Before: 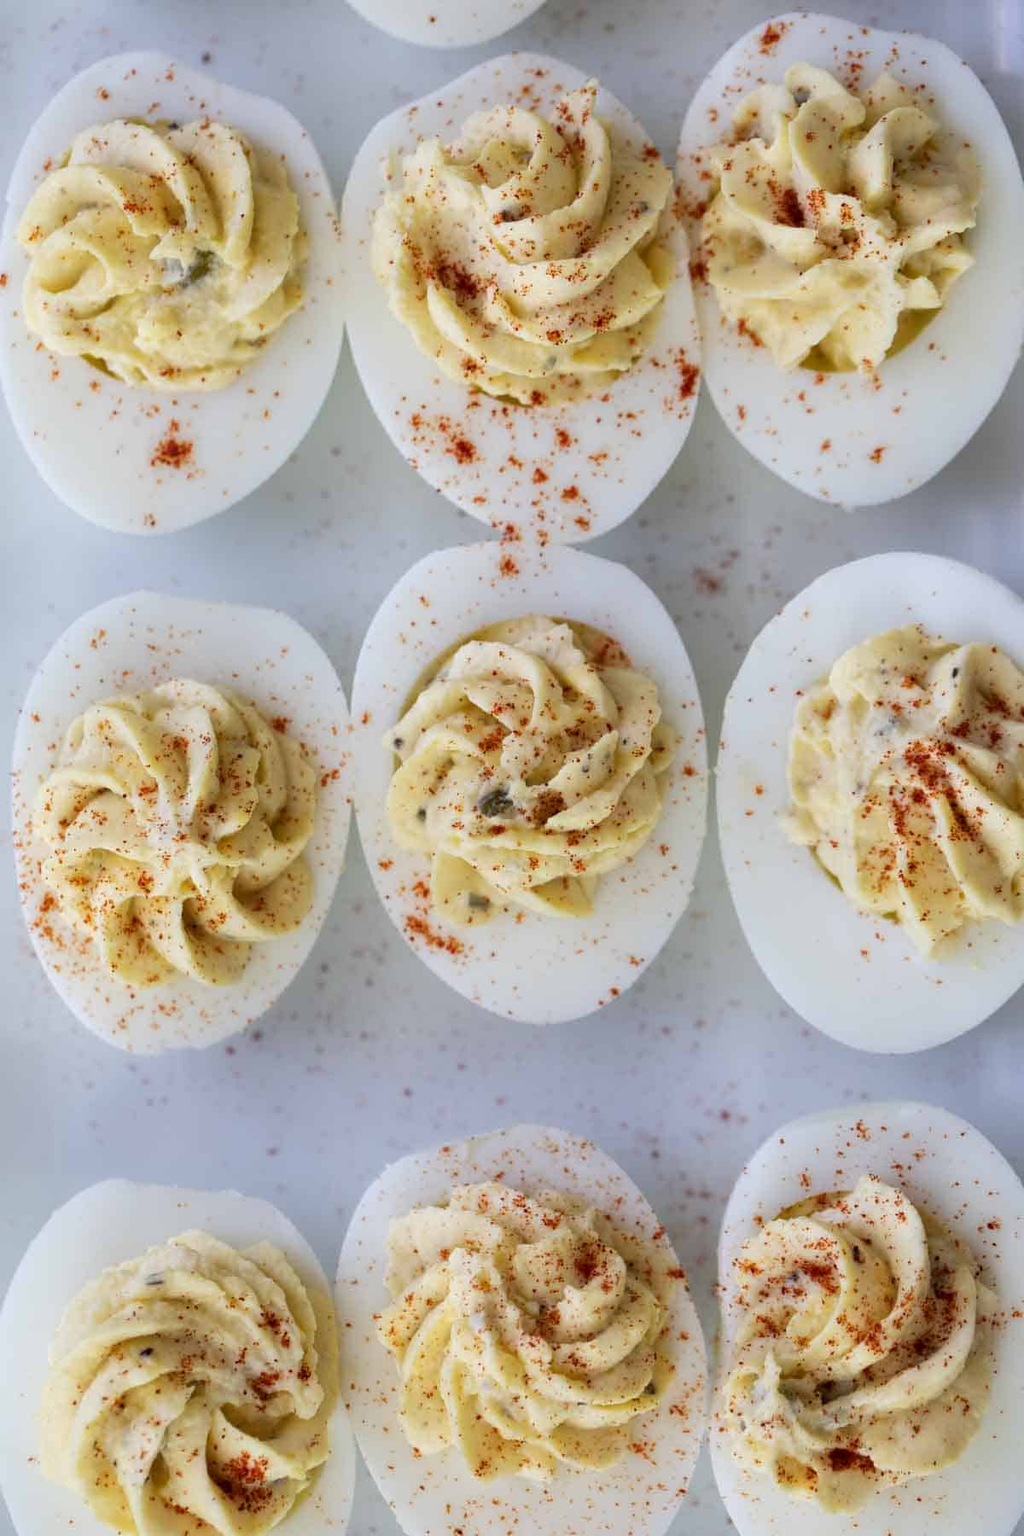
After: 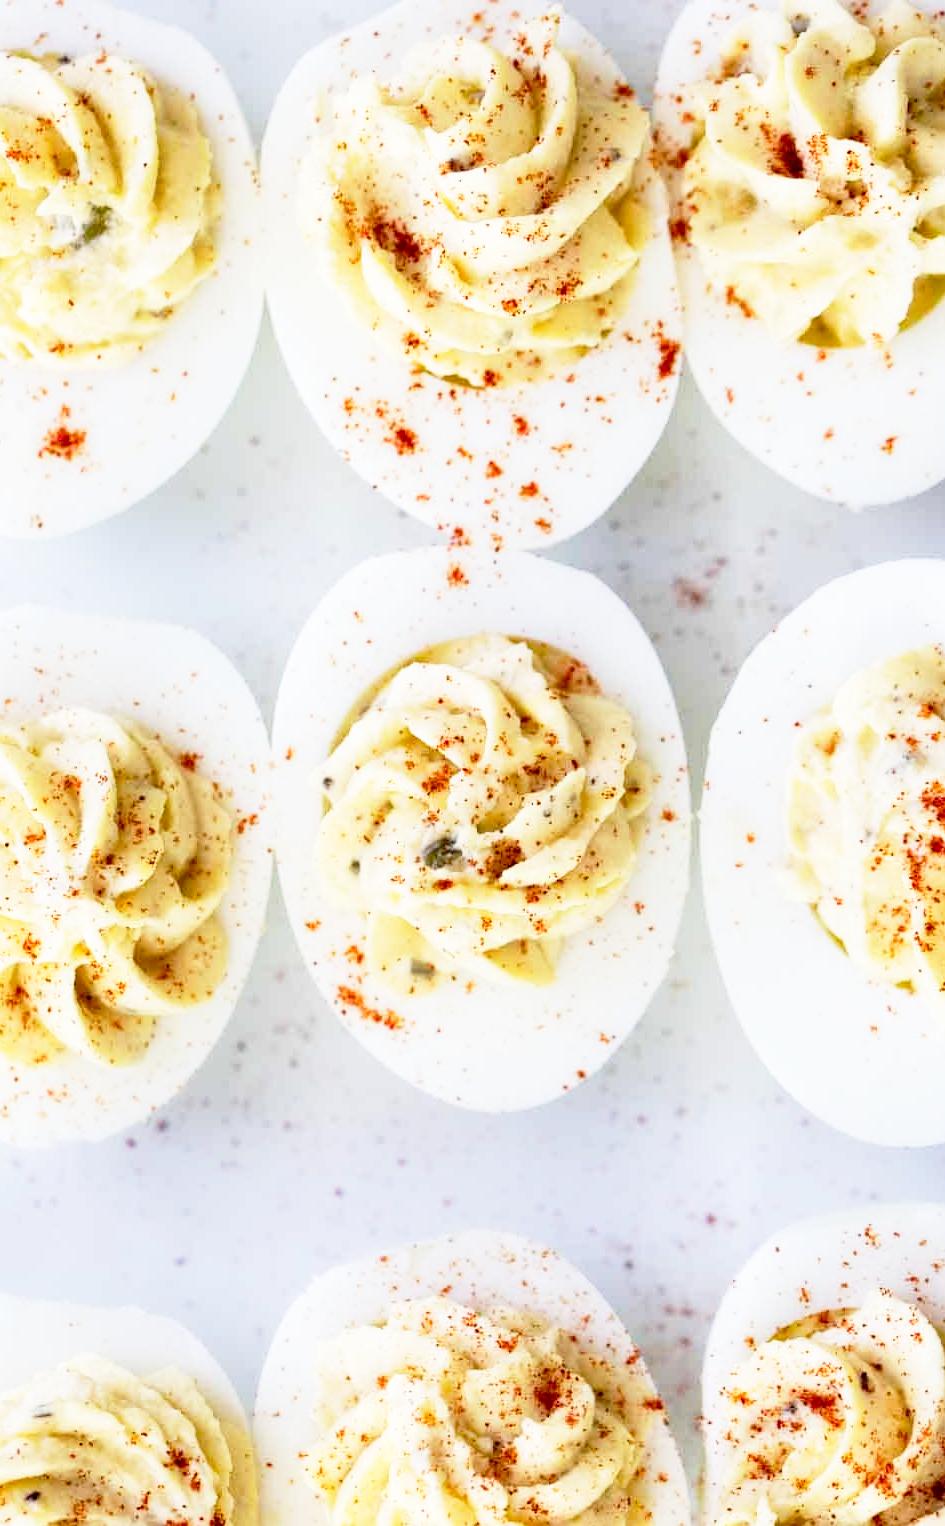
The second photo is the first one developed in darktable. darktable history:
base curve: curves: ch0 [(0, 0) (0.012, 0.01) (0.073, 0.168) (0.31, 0.711) (0.645, 0.957) (1, 1)], preserve colors none
crop: left 11.625%, top 4.928%, right 9.596%, bottom 10.241%
